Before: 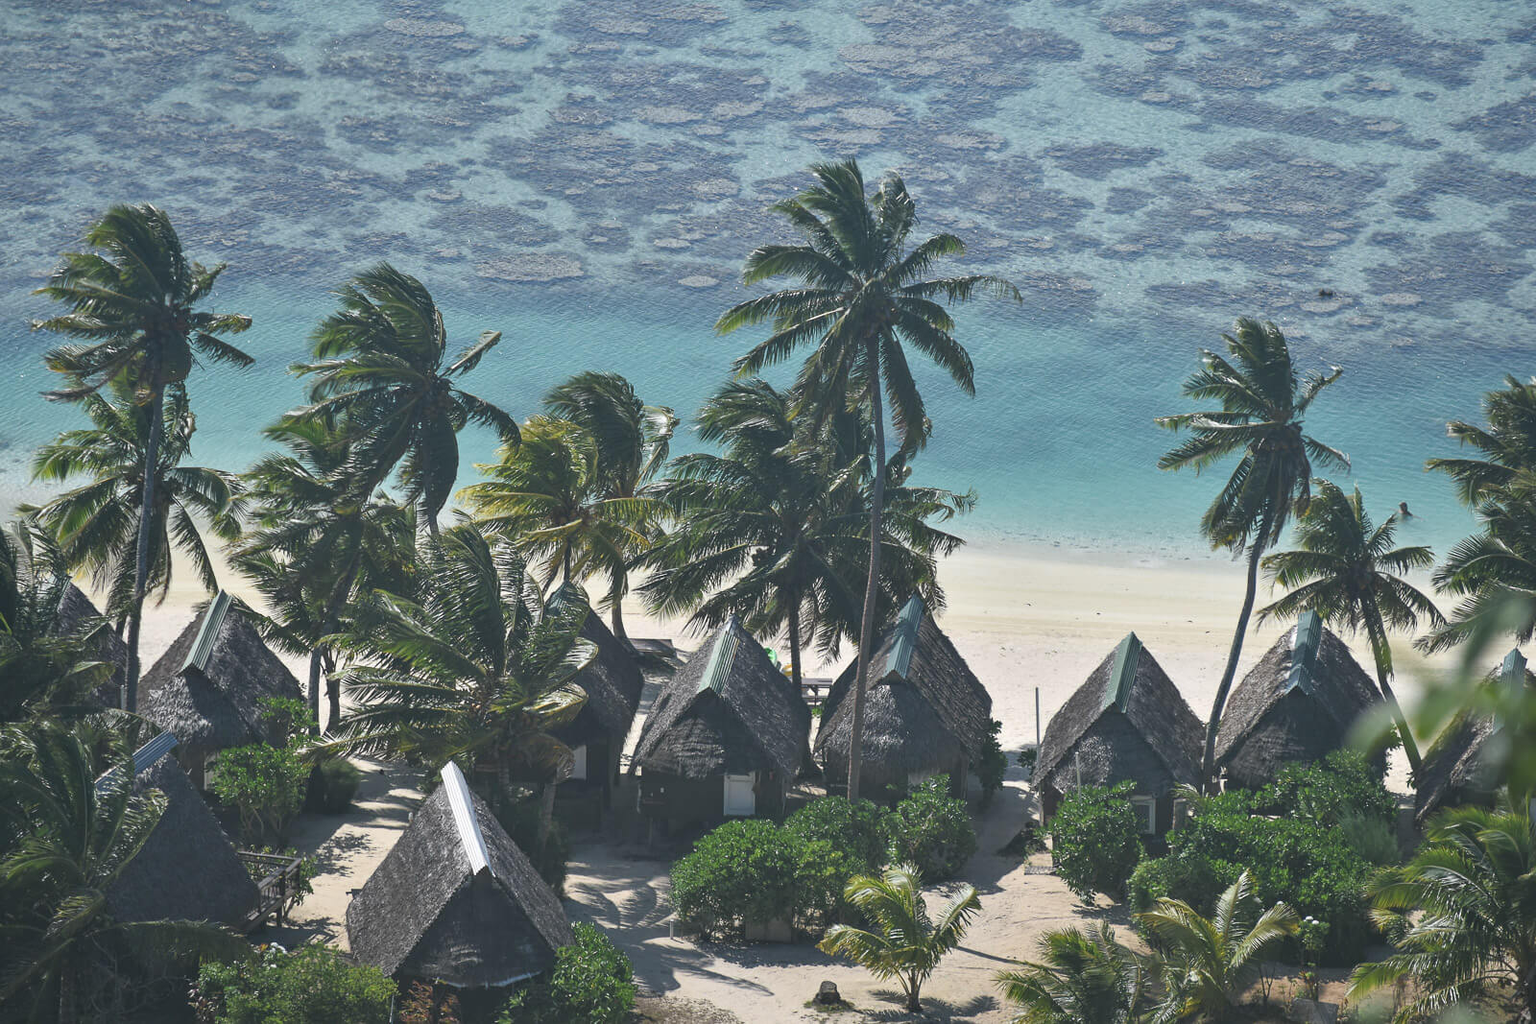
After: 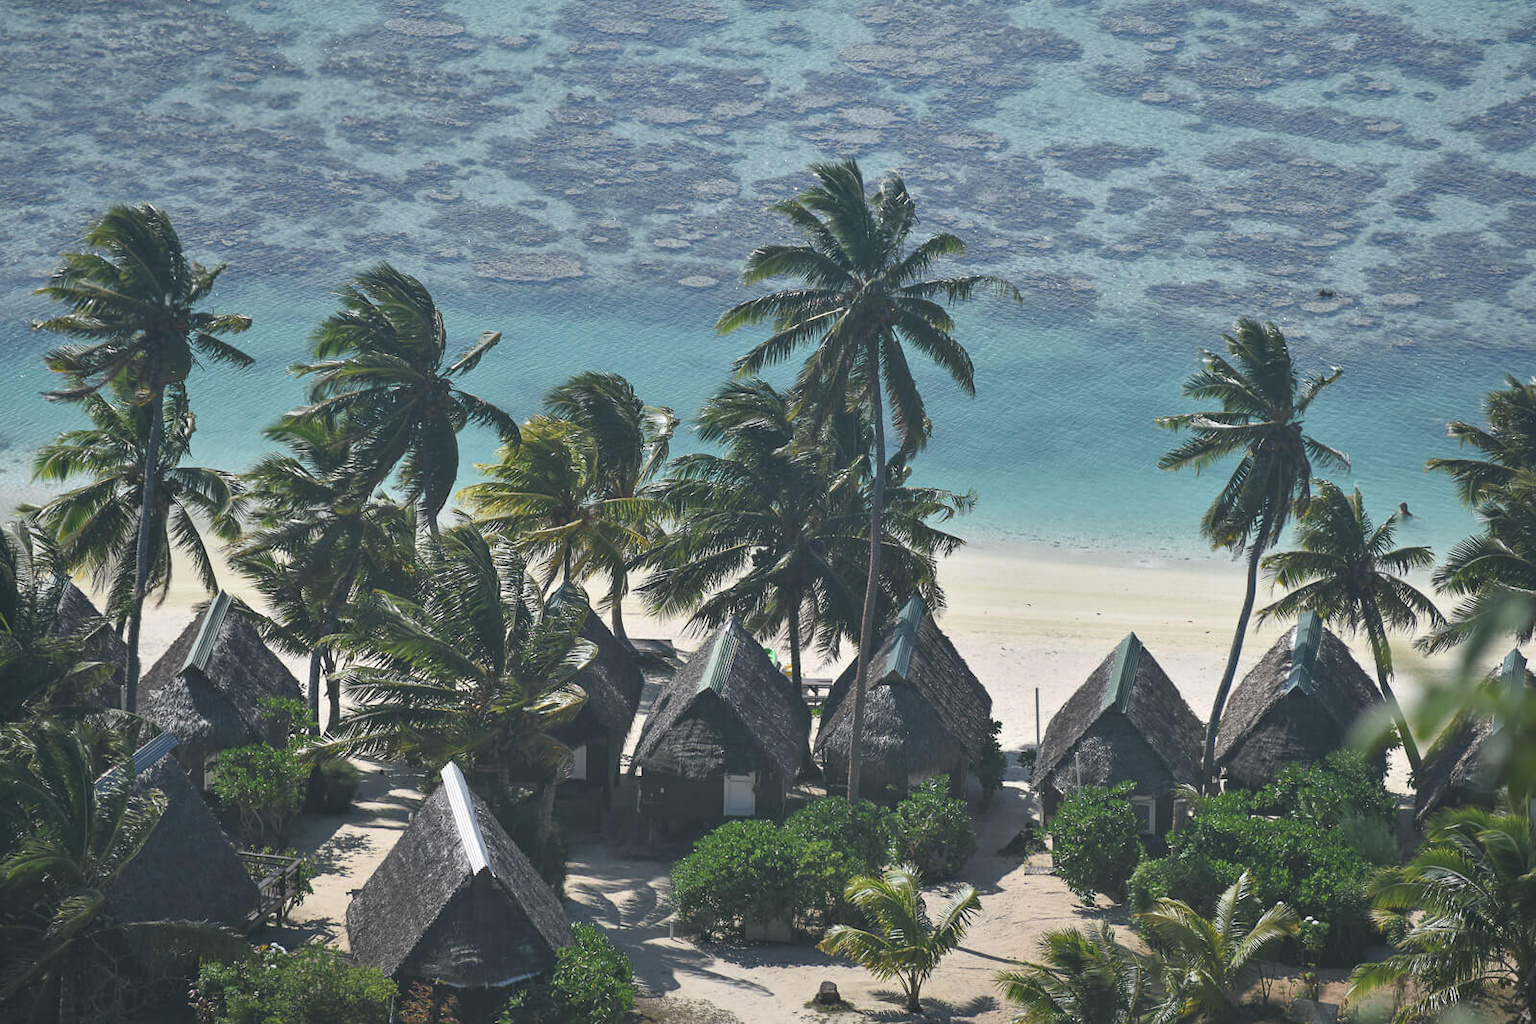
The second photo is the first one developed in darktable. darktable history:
base curve: curves: ch0 [(0, 0) (0.472, 0.455) (1, 1)], preserve colors none
color zones: mix -62.47%
